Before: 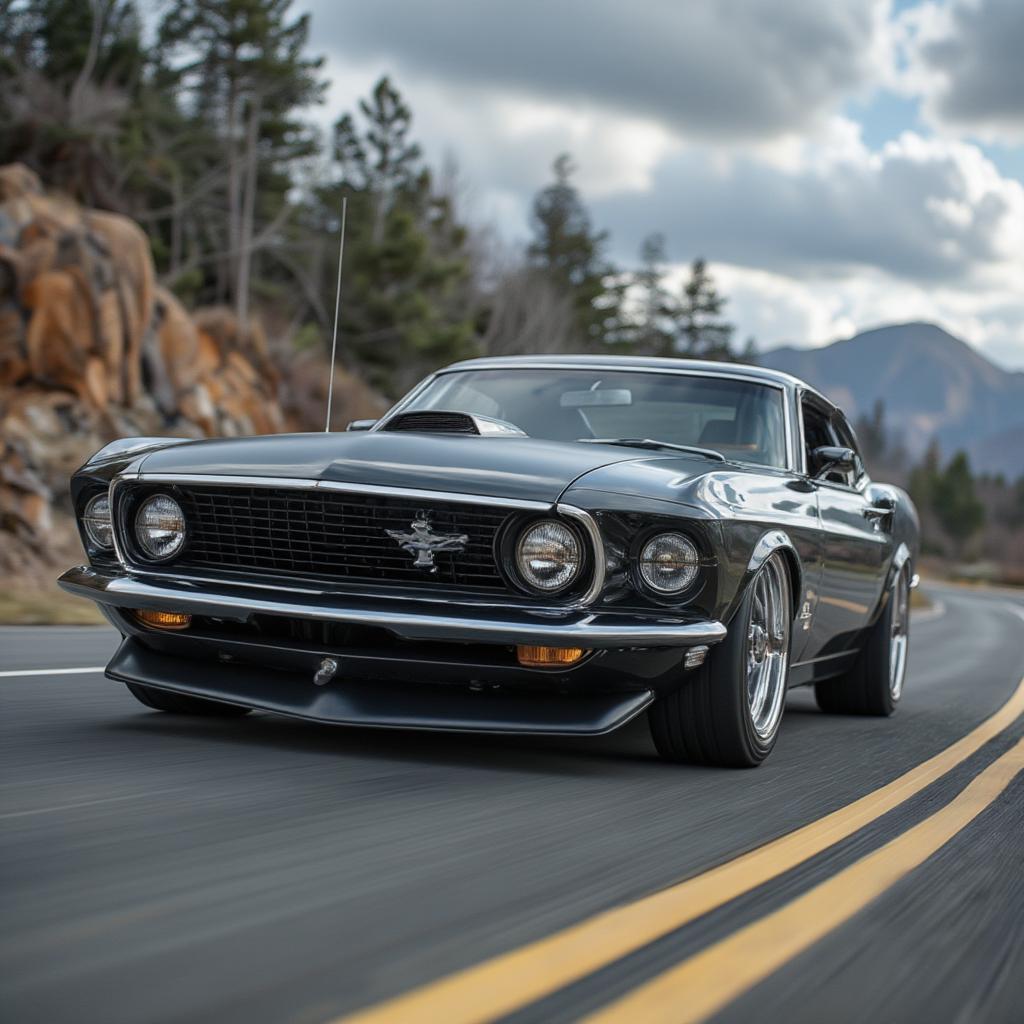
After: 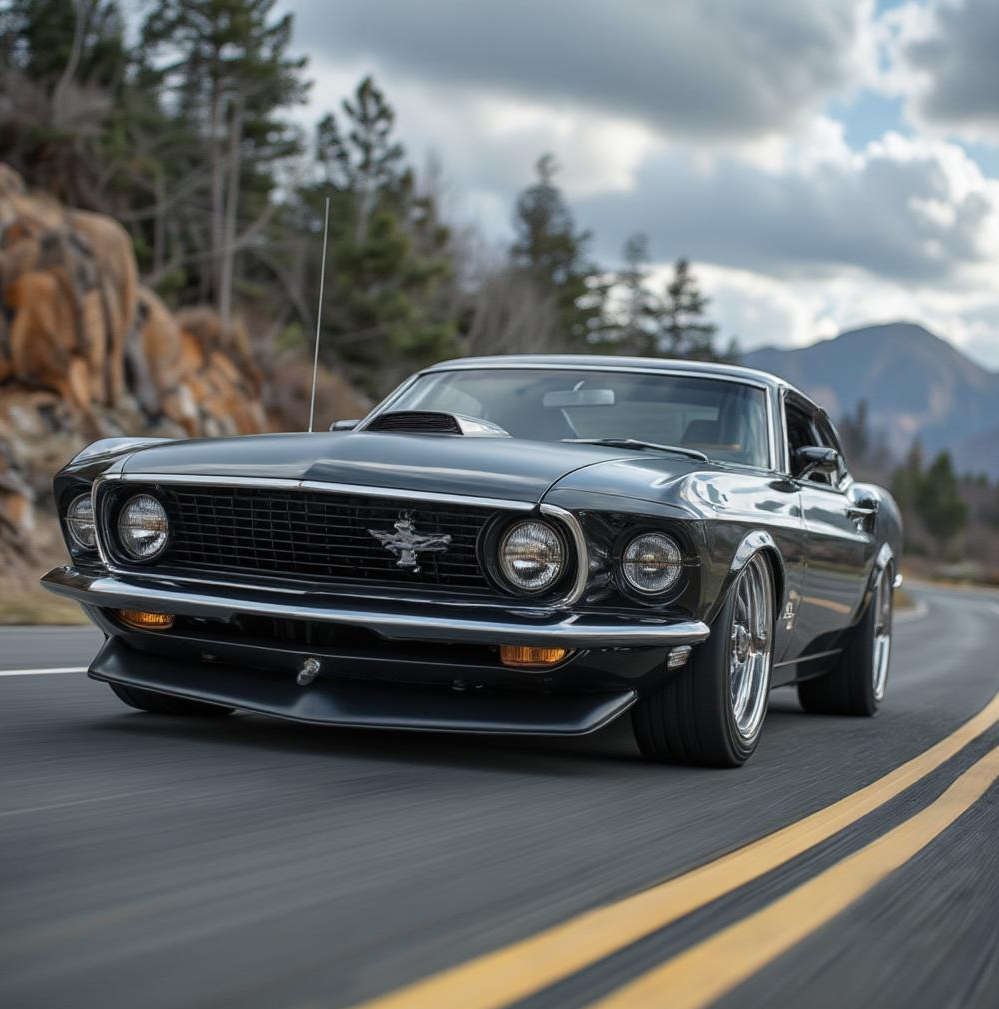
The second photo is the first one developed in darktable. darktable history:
crop and rotate: left 1.753%, right 0.685%, bottom 1.416%
